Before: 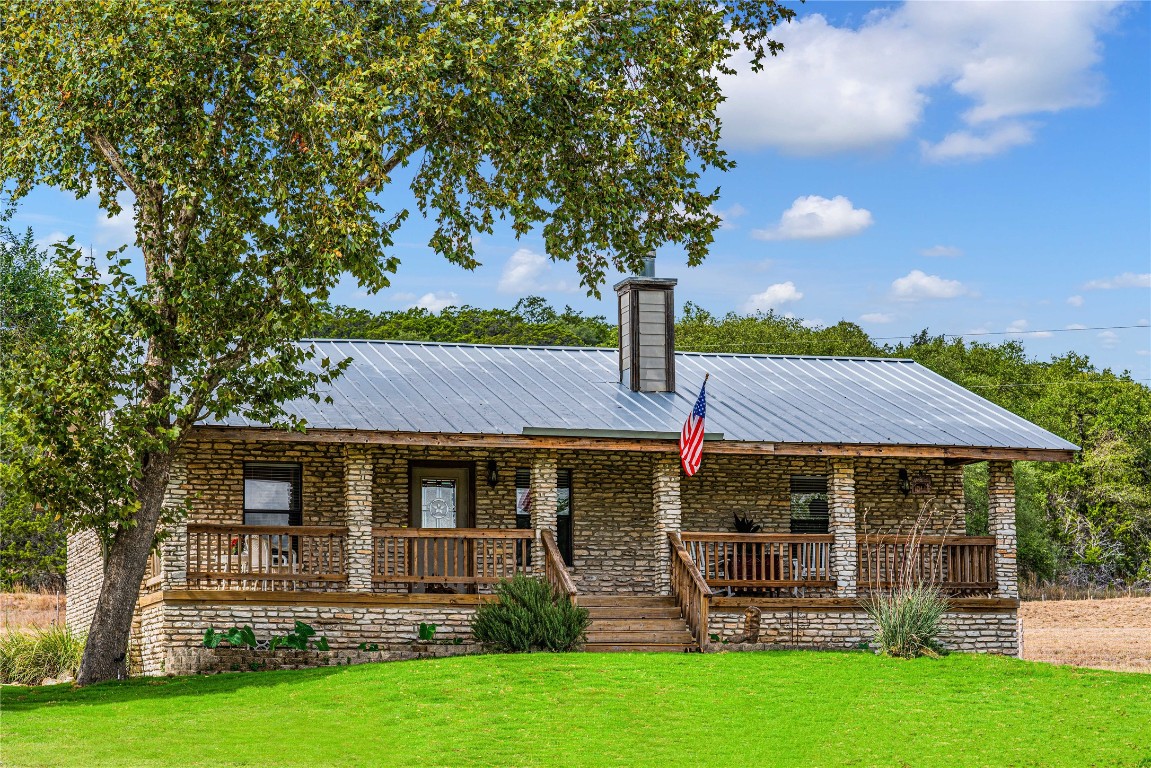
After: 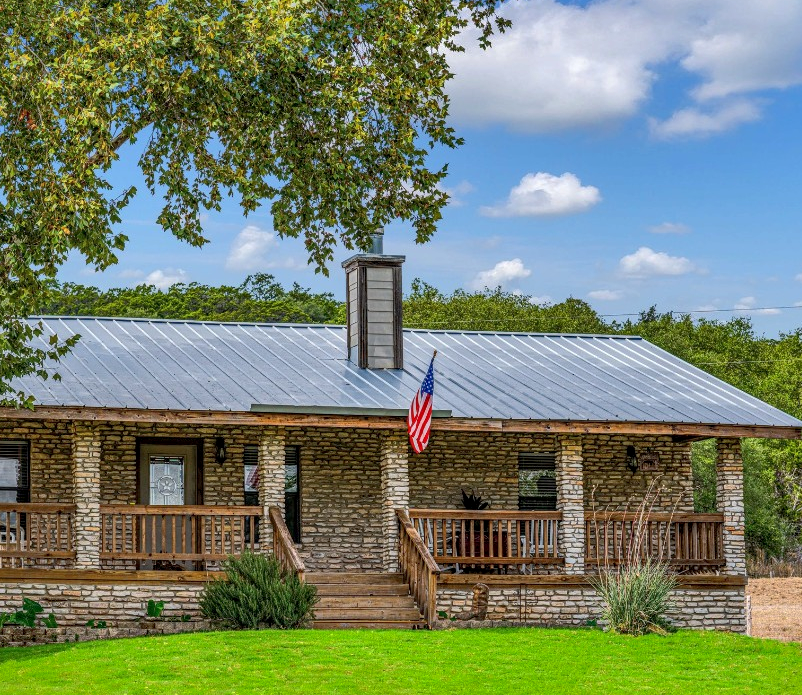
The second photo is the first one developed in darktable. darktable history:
local contrast: on, module defaults
crop and rotate: left 23.716%, top 3.042%, right 6.526%, bottom 6.457%
shadows and highlights: on, module defaults
